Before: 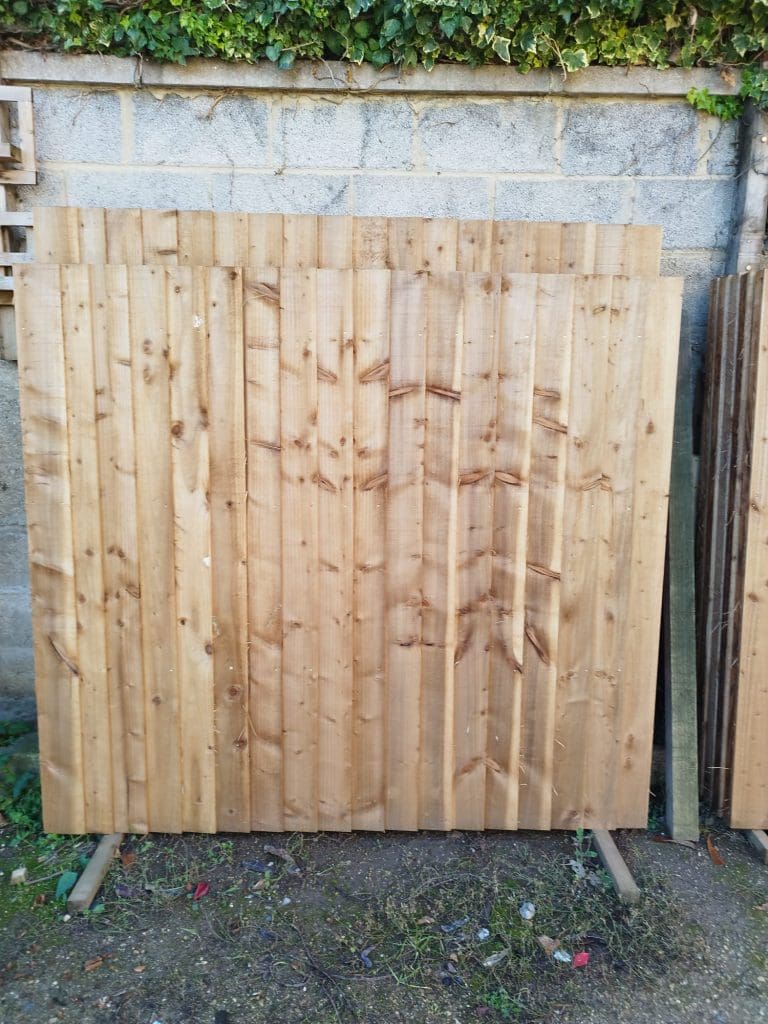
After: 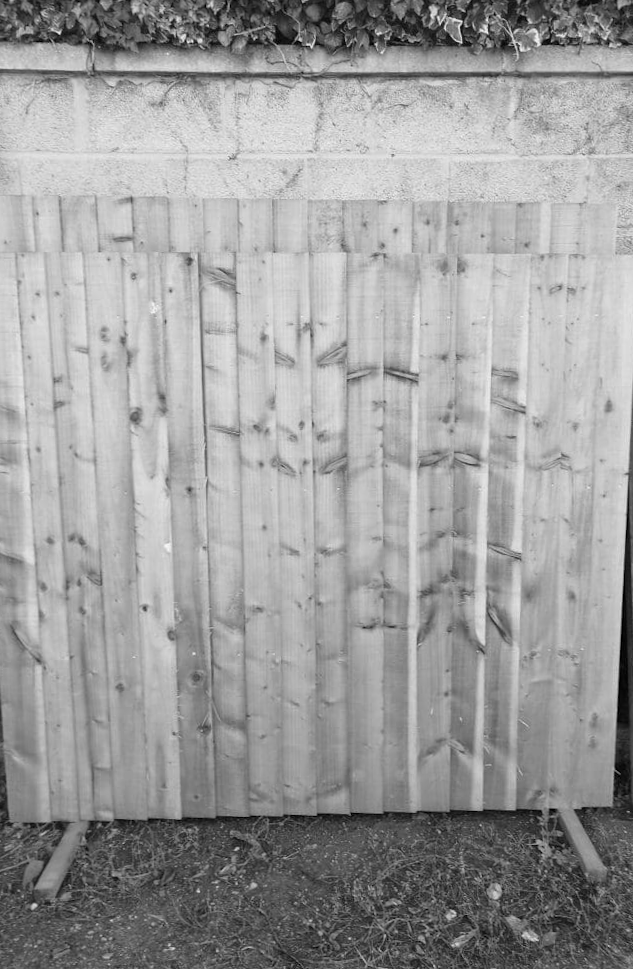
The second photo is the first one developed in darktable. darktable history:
white balance: red 1.009, blue 1.027
monochrome: a 32, b 64, size 2.3
tone equalizer: on, module defaults
crop and rotate: angle 1°, left 4.281%, top 0.642%, right 11.383%, bottom 2.486%
